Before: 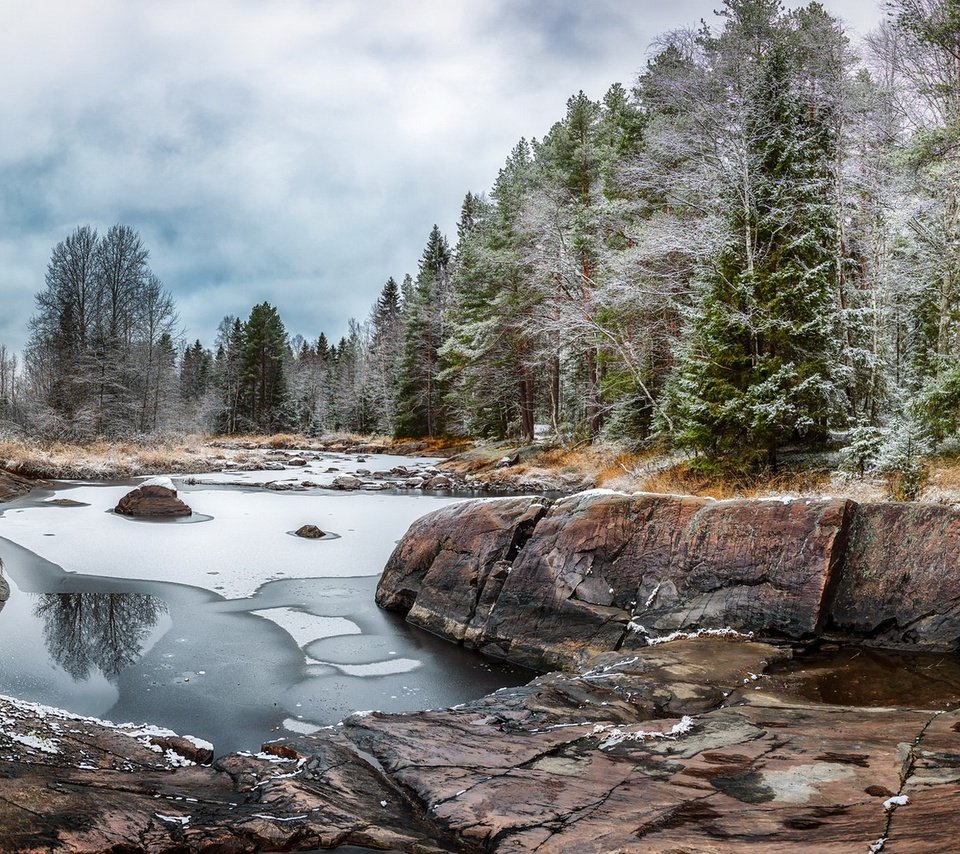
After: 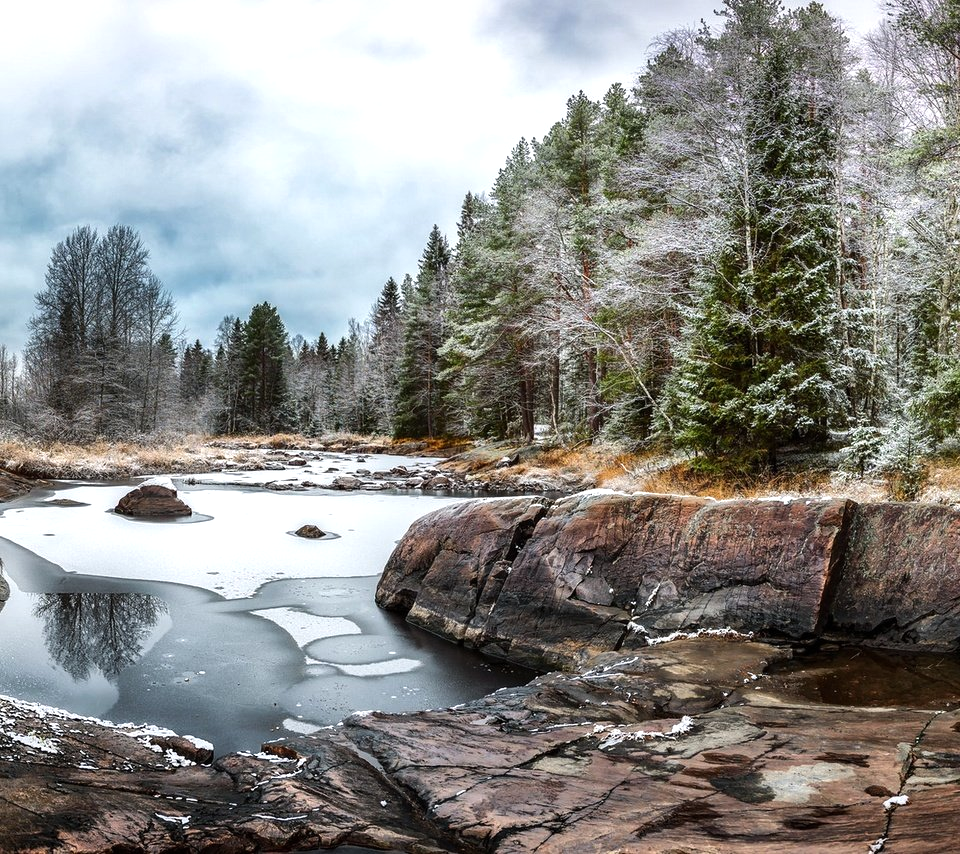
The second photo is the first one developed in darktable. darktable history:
tone equalizer: -8 EV -0.425 EV, -7 EV -0.388 EV, -6 EV -0.315 EV, -5 EV -0.221 EV, -3 EV 0.189 EV, -2 EV 0.313 EV, -1 EV 0.409 EV, +0 EV 0.402 EV, edges refinement/feathering 500, mask exposure compensation -1.57 EV, preserve details guided filter
